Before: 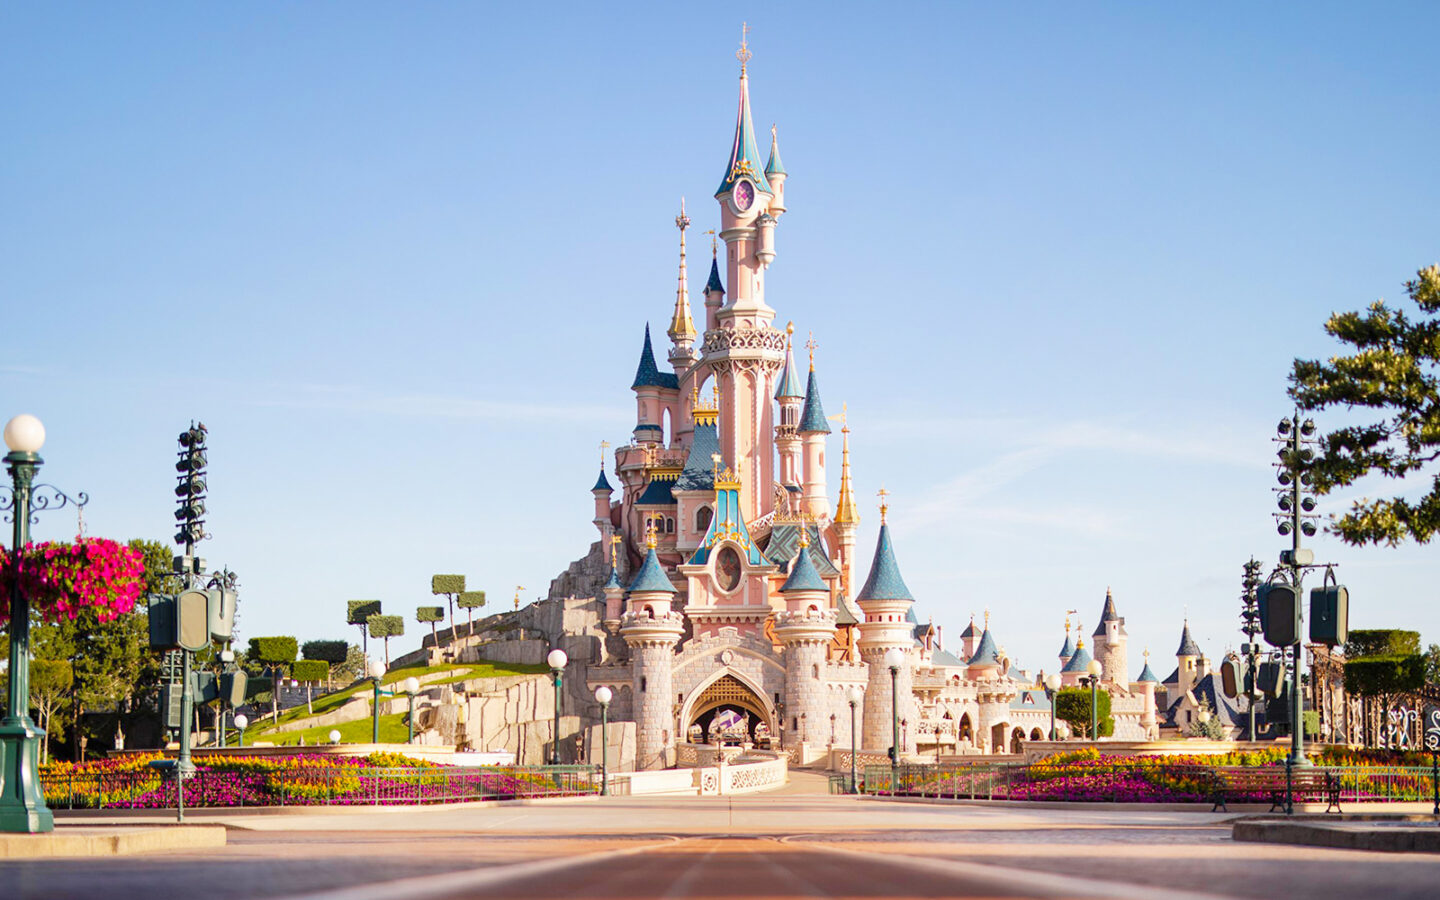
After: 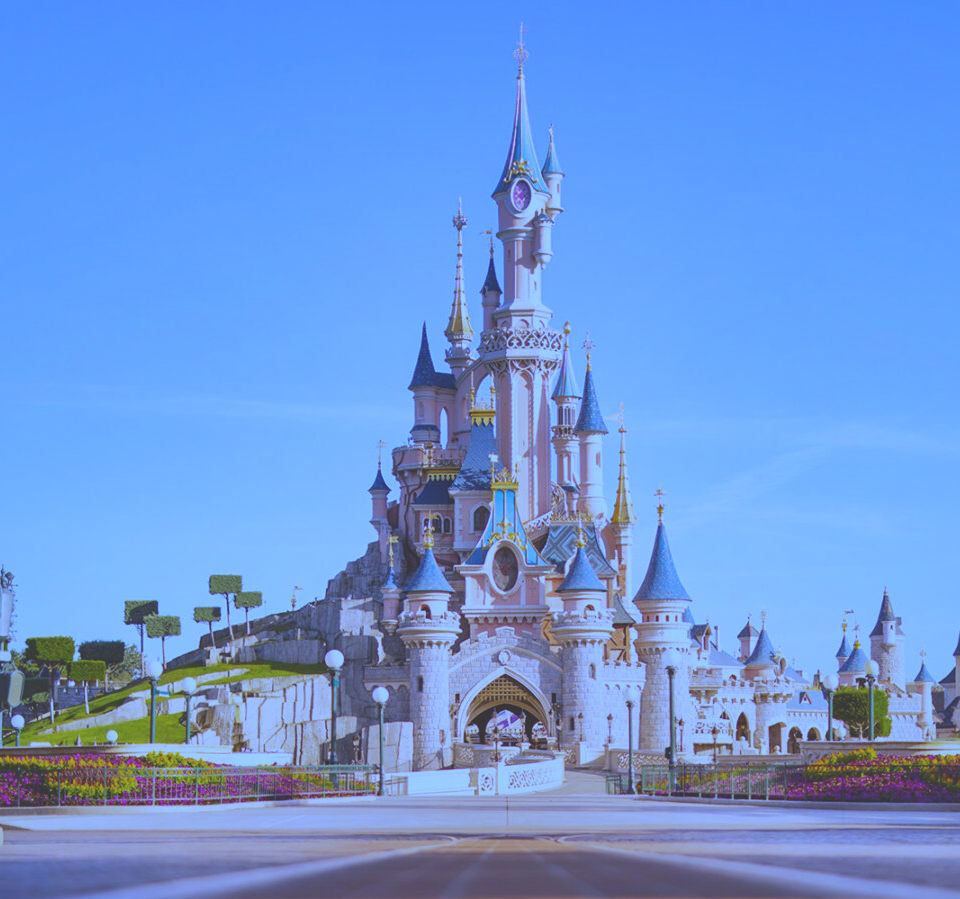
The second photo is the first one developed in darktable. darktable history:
crop and rotate: left 15.546%, right 17.787%
white balance: red 0.766, blue 1.537
shadows and highlights: on, module defaults
exposure: black level correction -0.036, exposure -0.497 EV, compensate highlight preservation false
